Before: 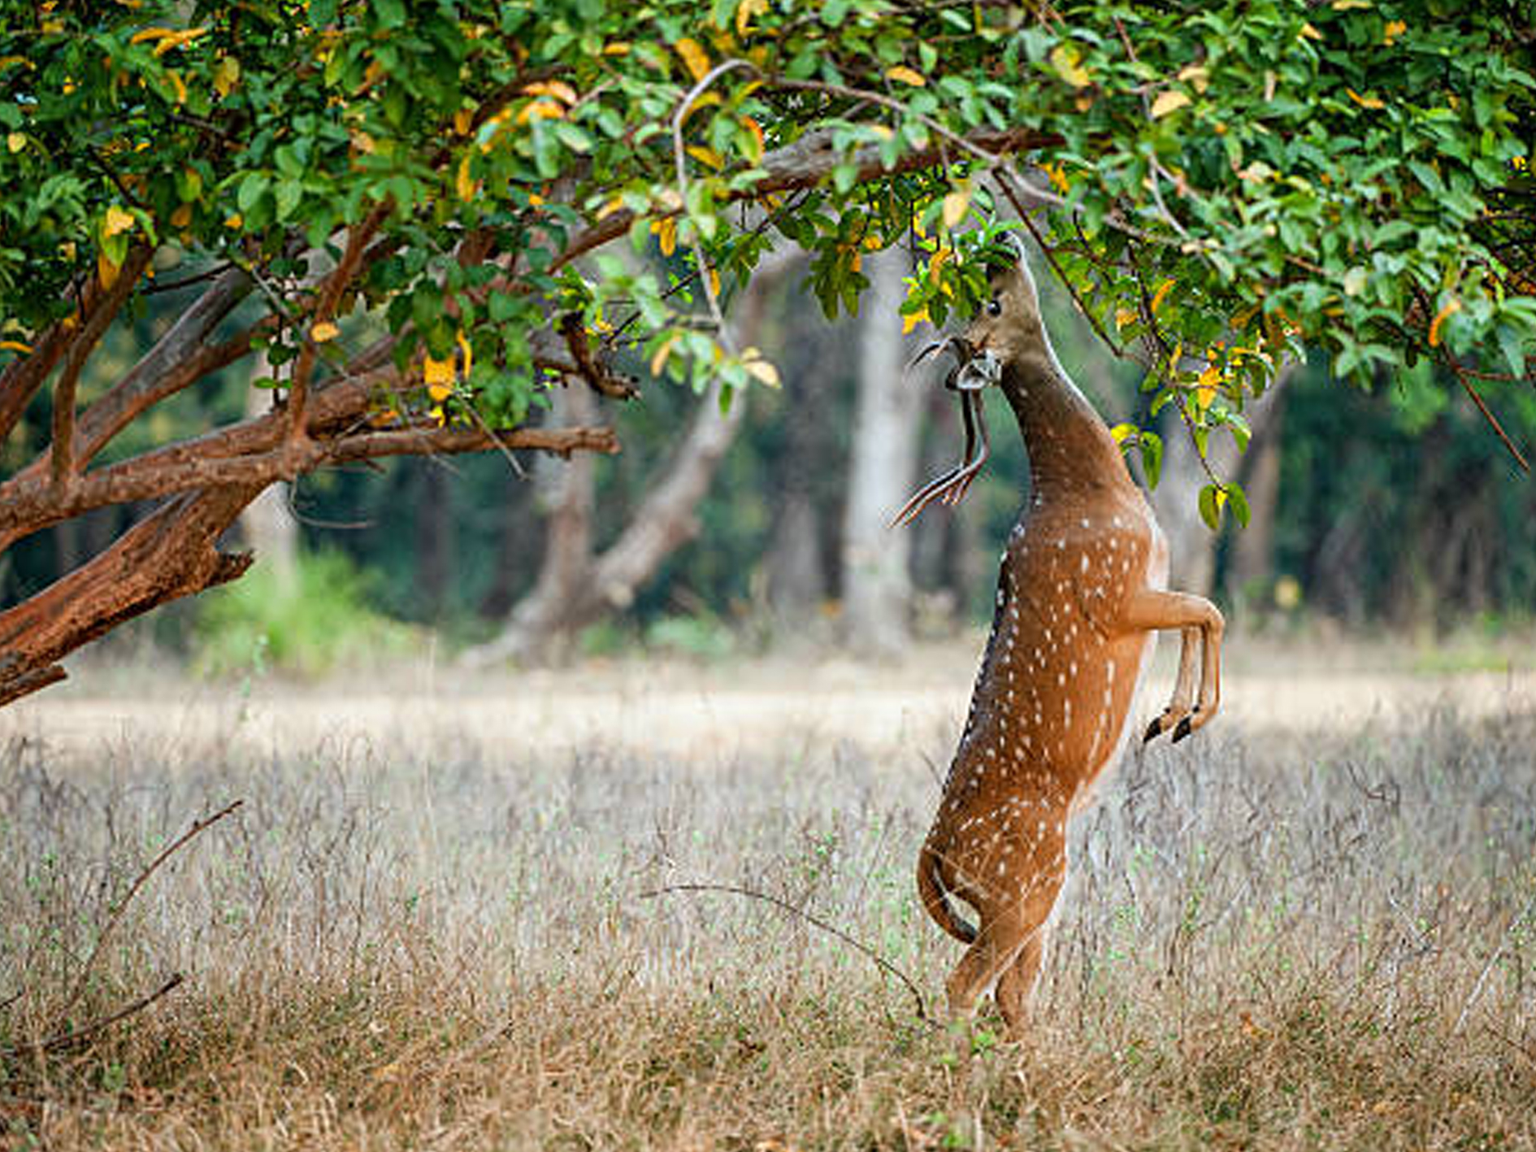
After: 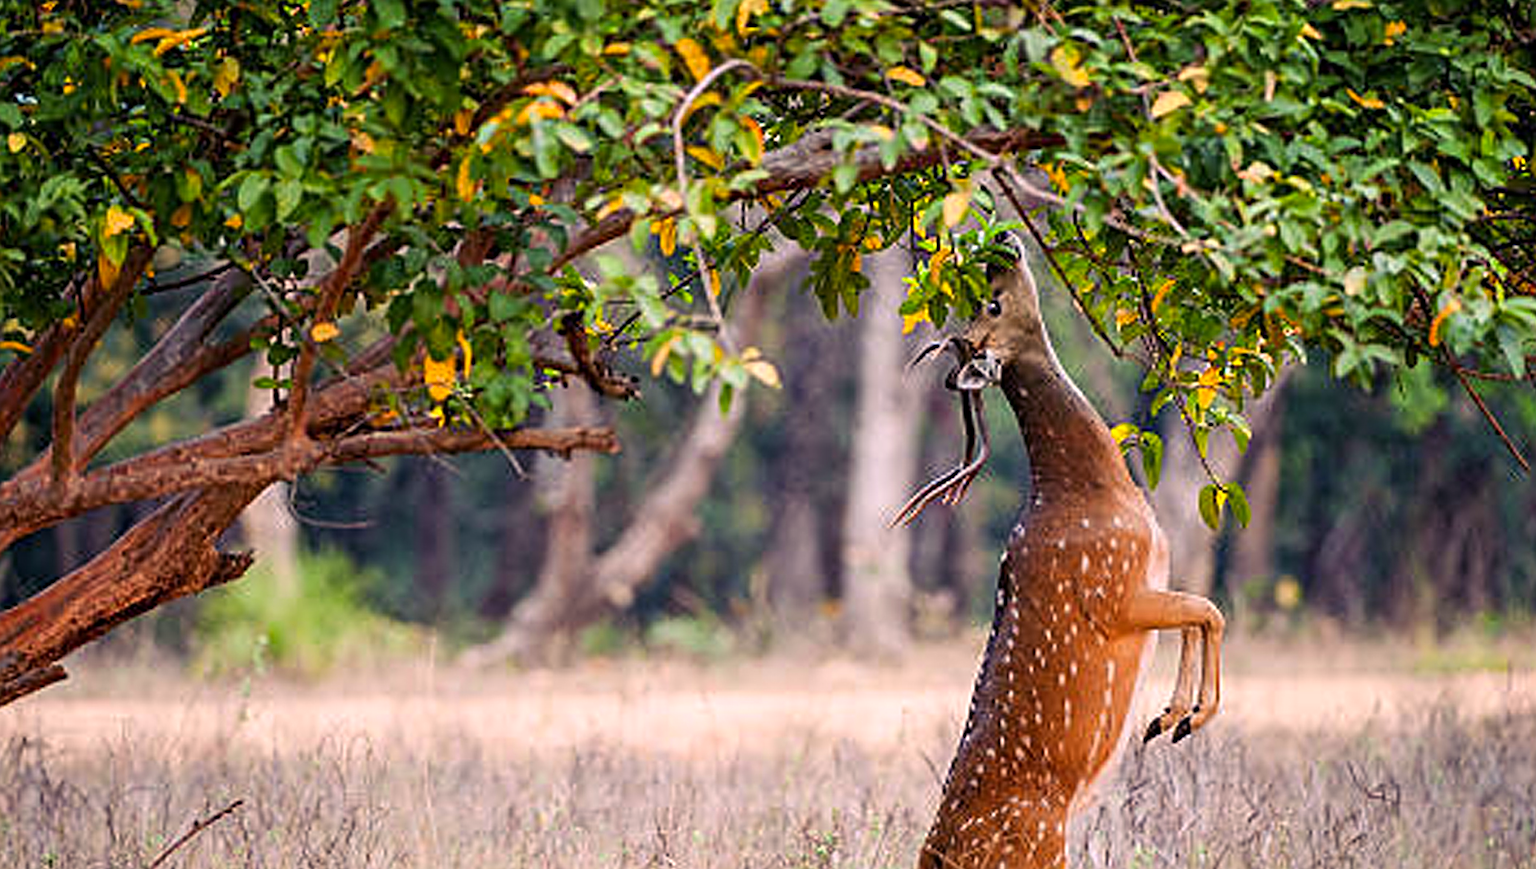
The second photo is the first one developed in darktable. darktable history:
crop: bottom 24.48%
sharpen: on, module defaults
color balance rgb: shadows lift › luminance -21.446%, shadows lift › chroma 8.999%, shadows lift › hue 286.18°, perceptual saturation grading › global saturation 8.957%
color correction: highlights a* 14.52, highlights b* 4.85
